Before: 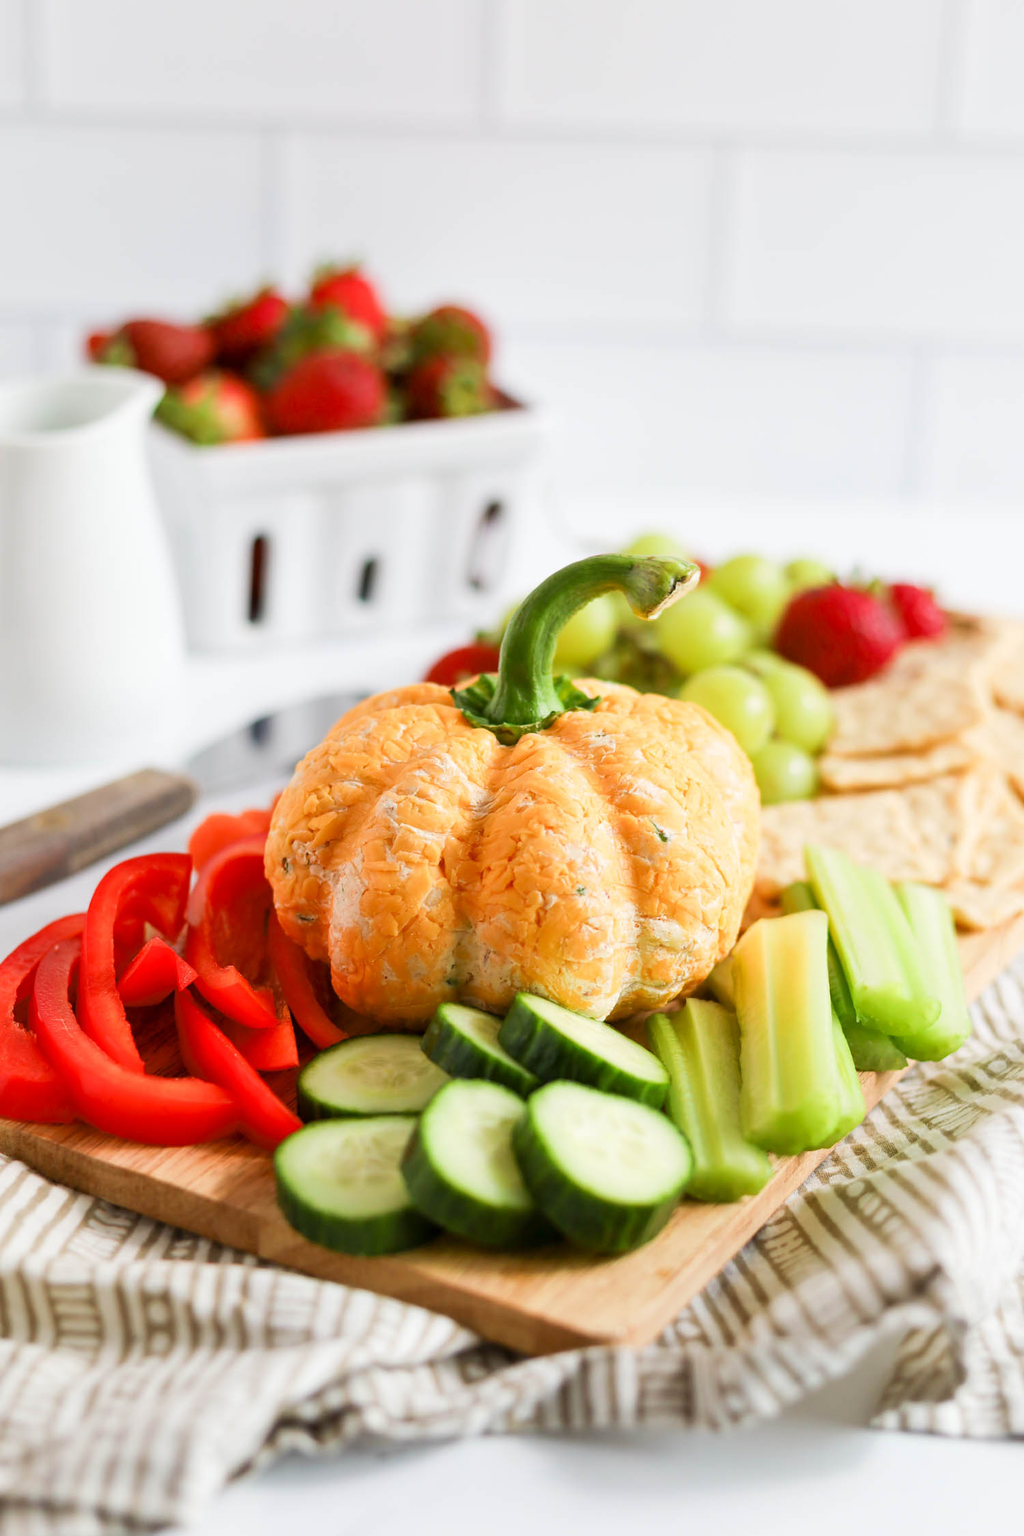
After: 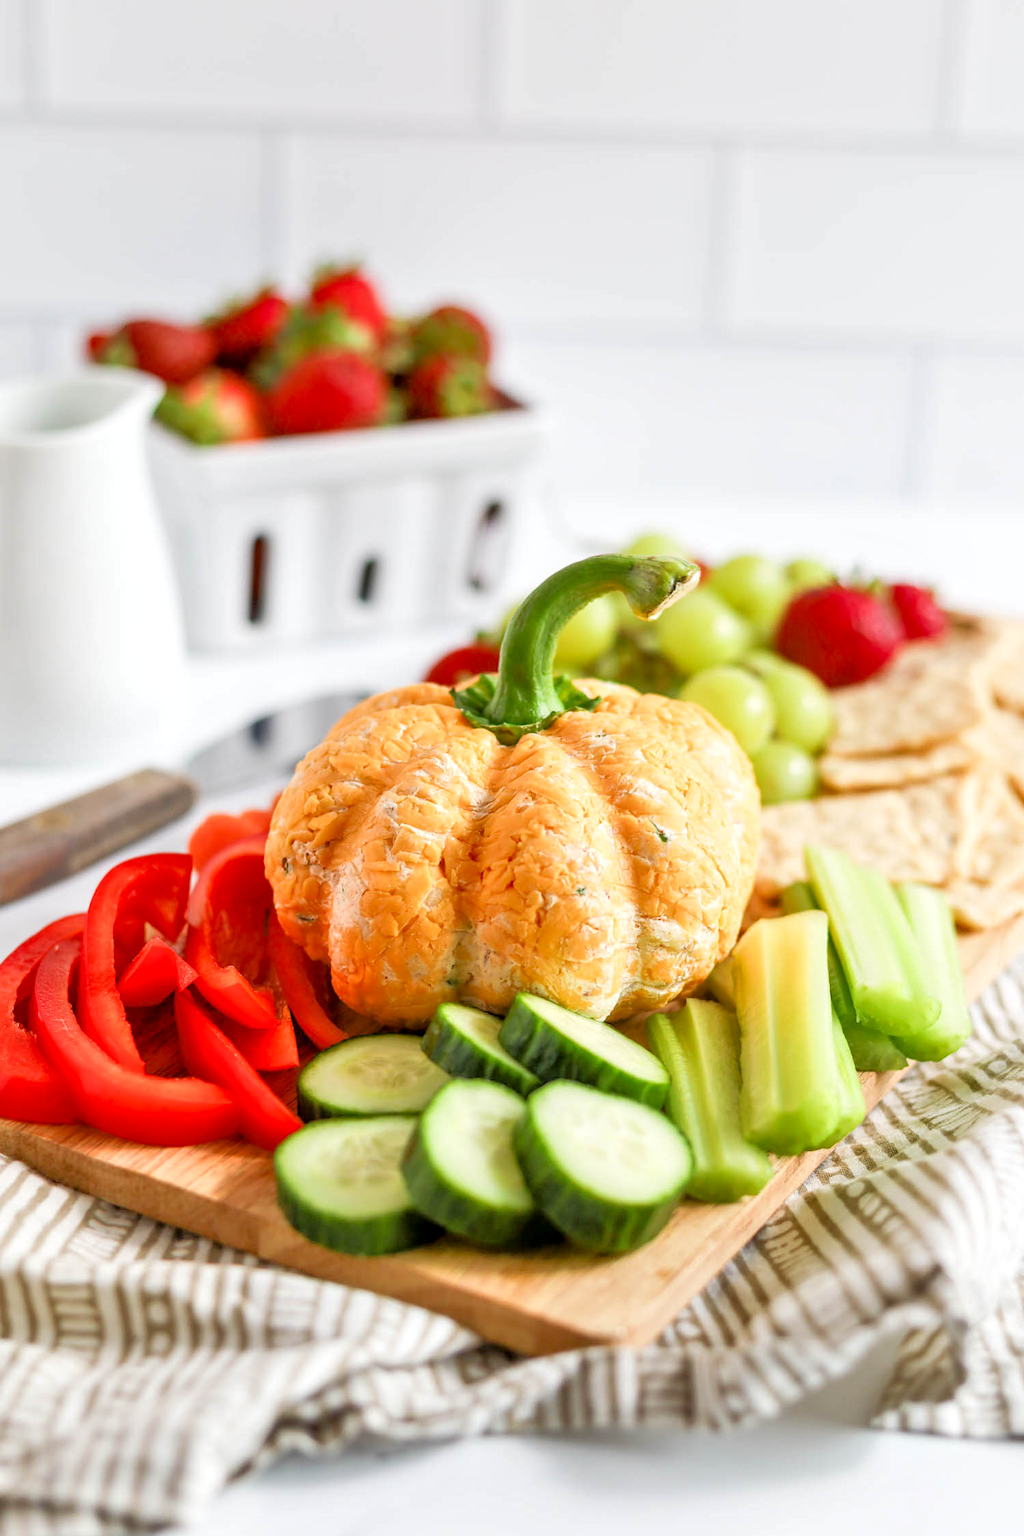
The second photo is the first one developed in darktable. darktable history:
local contrast: detail 130%
tone equalizer: -7 EV 0.15 EV, -6 EV 0.6 EV, -5 EV 1.15 EV, -4 EV 1.33 EV, -3 EV 1.15 EV, -2 EV 0.6 EV, -1 EV 0.15 EV, mask exposure compensation -0.5 EV
